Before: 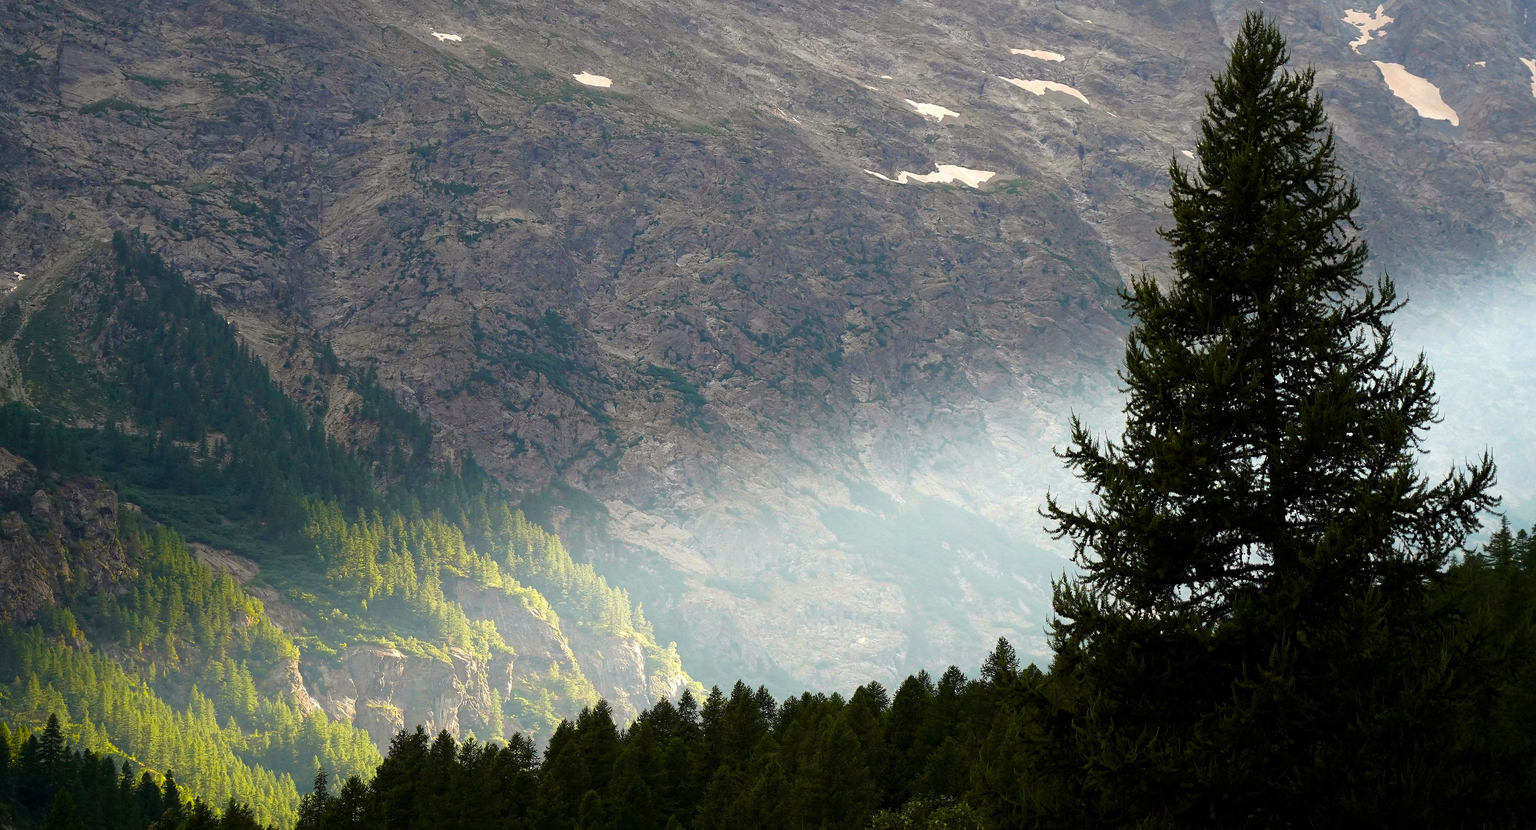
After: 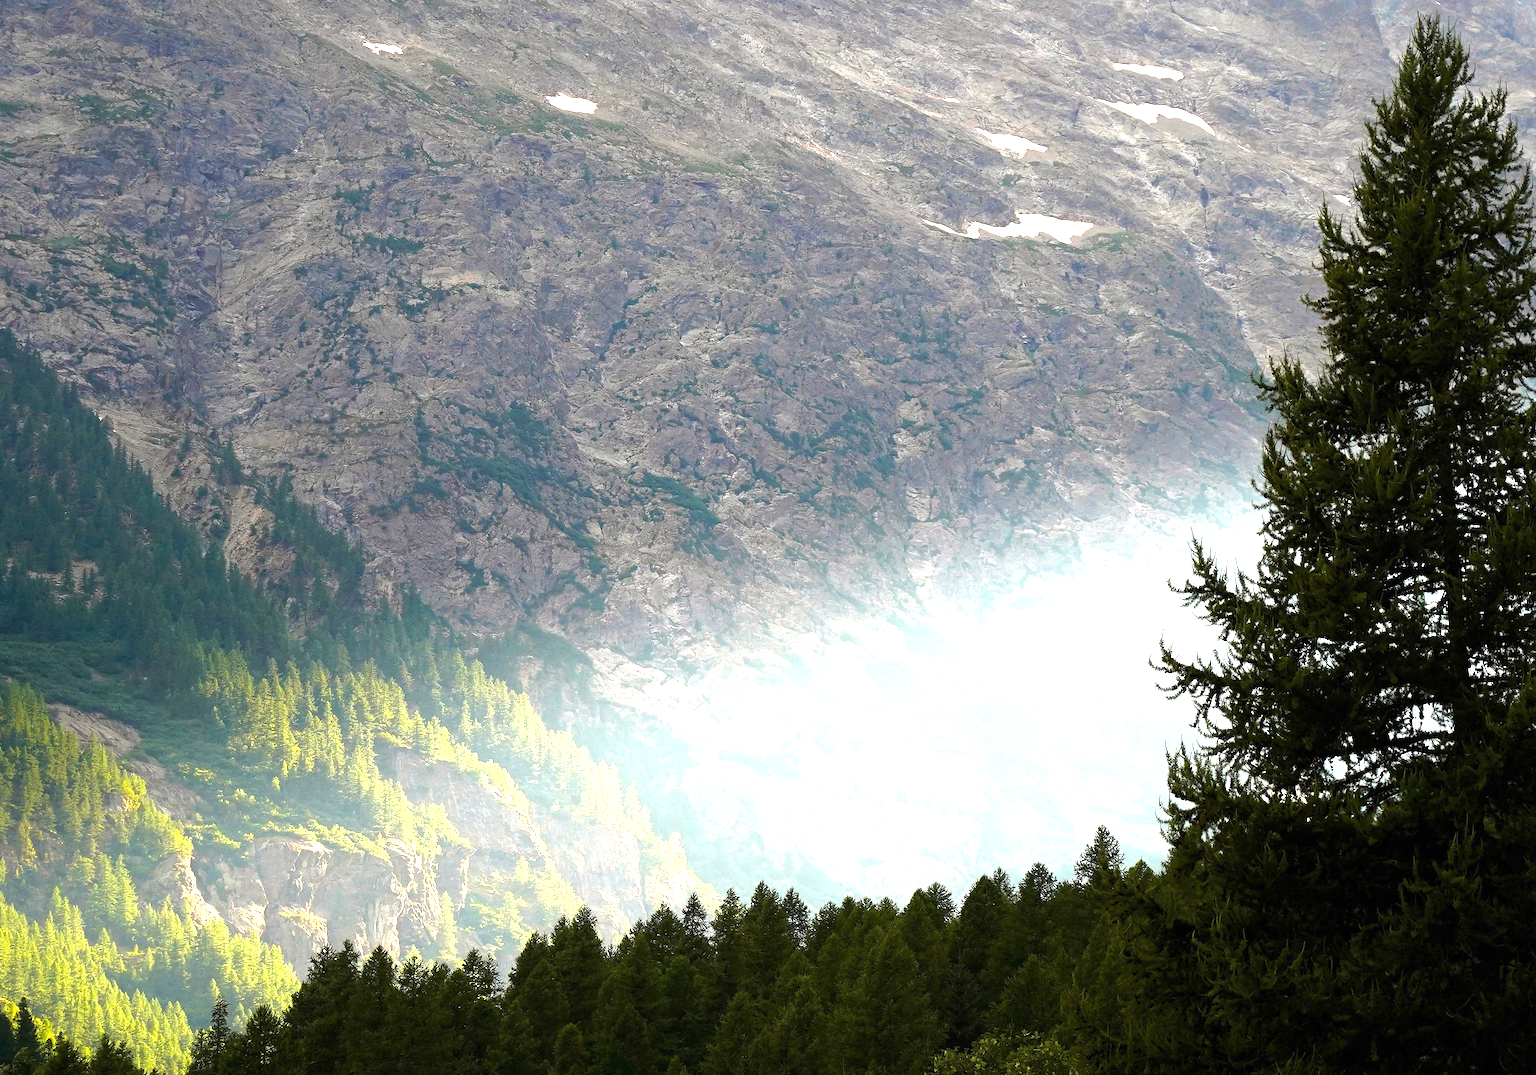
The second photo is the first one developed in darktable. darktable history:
exposure: black level correction 0, exposure 1.001 EV, compensate highlight preservation false
crop: left 9.86%, right 12.89%
